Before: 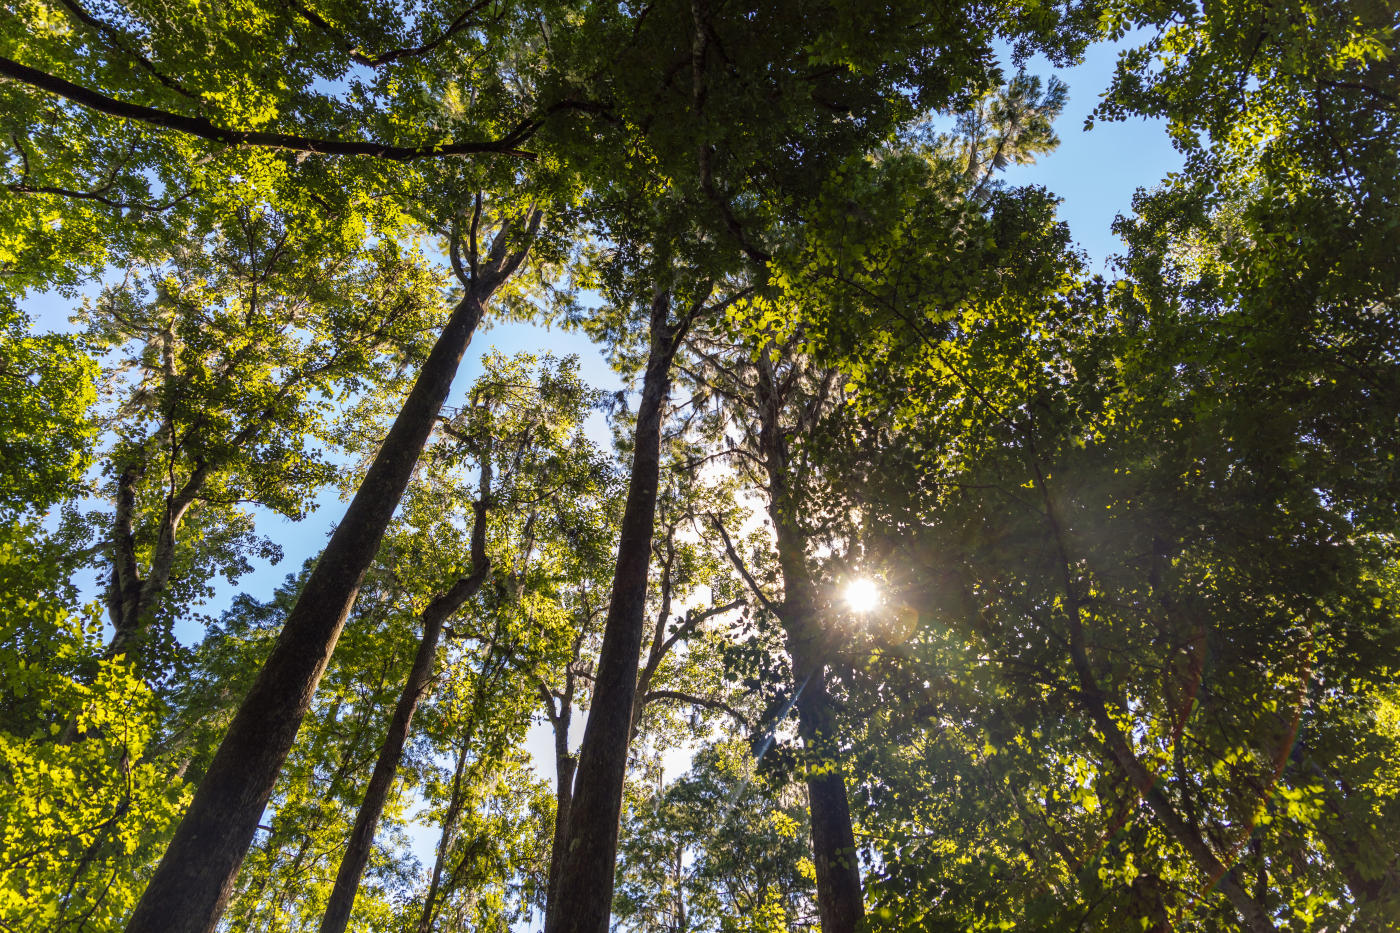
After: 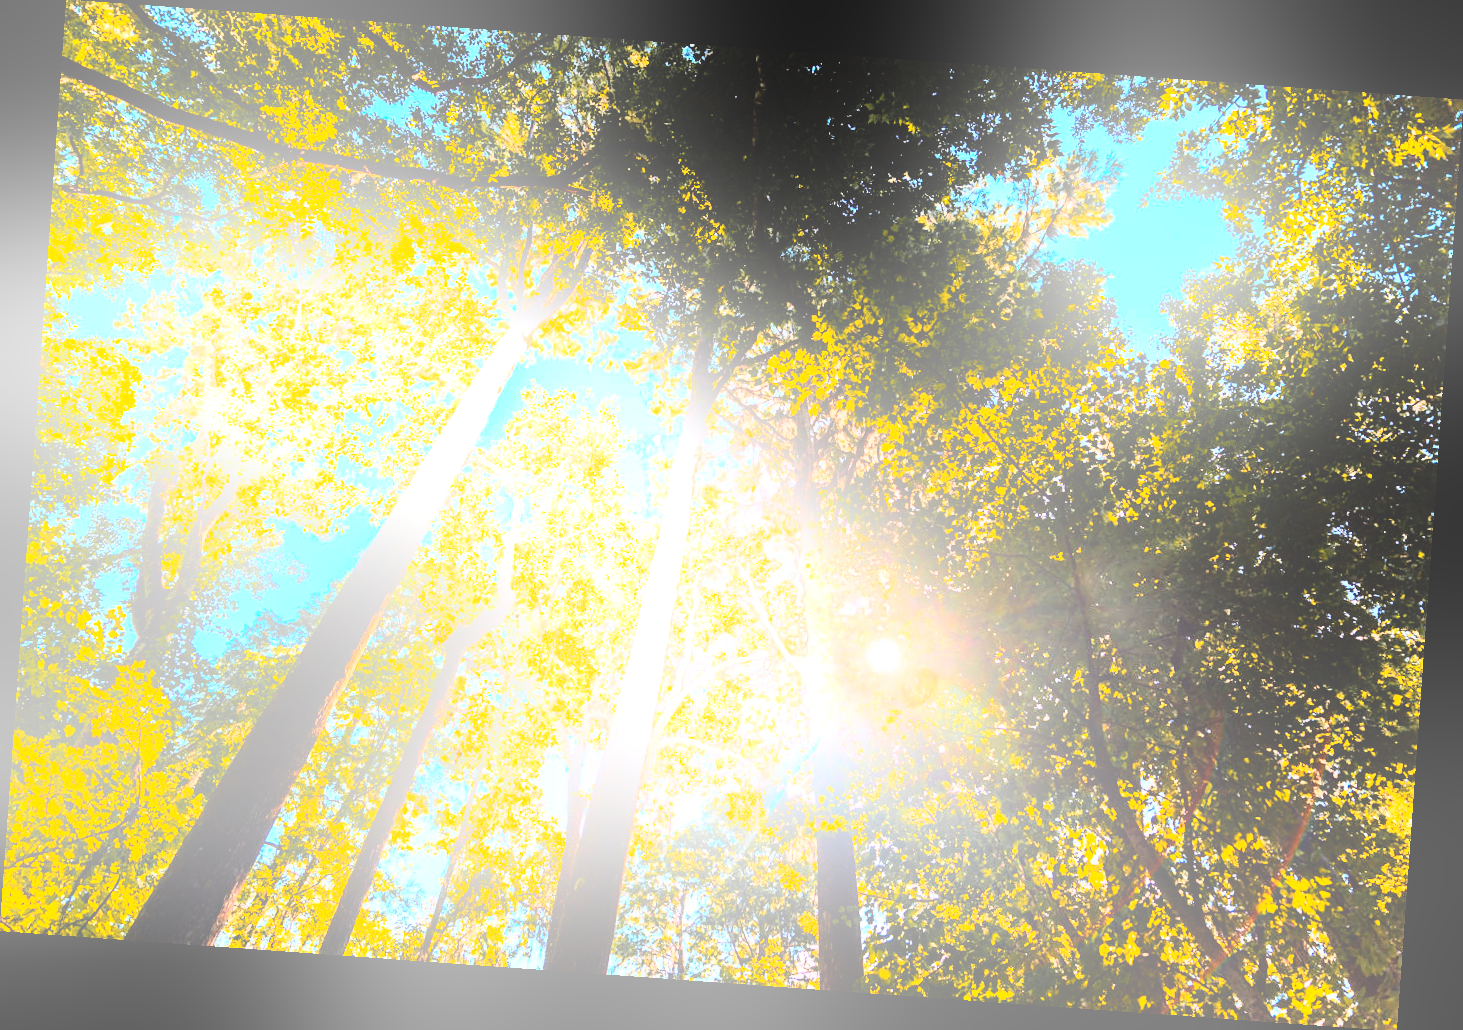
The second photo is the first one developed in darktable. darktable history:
sharpen: amount 0.2
rotate and perspective: rotation 4.1°, automatic cropping off
rgb curve: curves: ch0 [(0, 0) (0.21, 0.15) (0.24, 0.21) (0.5, 0.75) (0.75, 0.96) (0.89, 0.99) (1, 1)]; ch1 [(0, 0.02) (0.21, 0.13) (0.25, 0.2) (0.5, 0.67) (0.75, 0.9) (0.89, 0.97) (1, 1)]; ch2 [(0, 0.02) (0.21, 0.13) (0.25, 0.2) (0.5, 0.67) (0.75, 0.9) (0.89, 0.97) (1, 1)], compensate middle gray true
color zones: curves: ch1 [(0.29, 0.492) (0.373, 0.185) (0.509, 0.481)]; ch2 [(0.25, 0.462) (0.749, 0.457)], mix 40.67%
bloom: size 25%, threshold 5%, strength 90%
shadows and highlights: radius 108.52, shadows 23.73, highlights -59.32, low approximation 0.01, soften with gaussian
